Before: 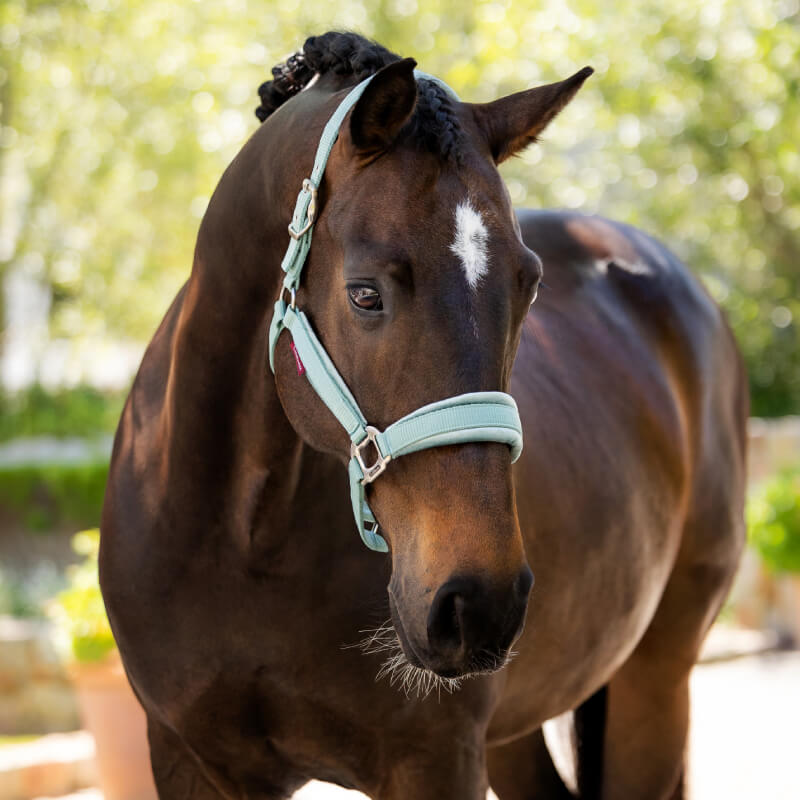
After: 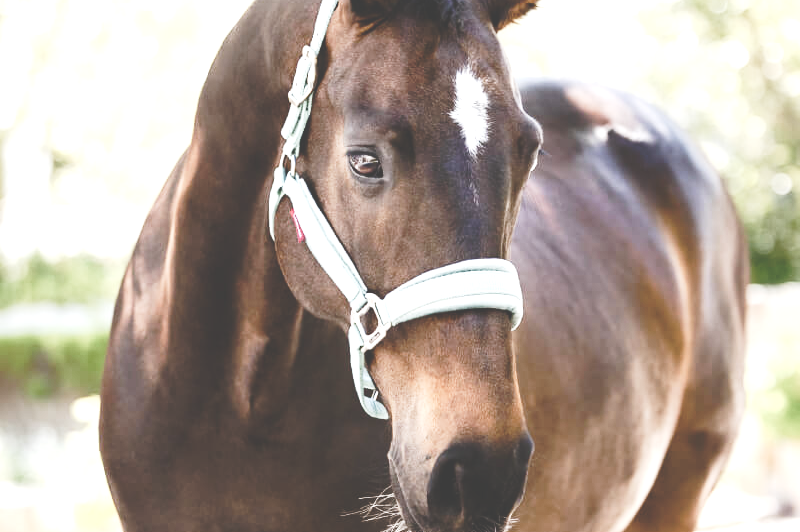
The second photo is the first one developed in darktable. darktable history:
contrast brightness saturation: contrast -0.26, saturation -0.43
exposure: exposure 1.15 EV, compensate highlight preservation false
tone equalizer: -8 EV -0.75 EV, -7 EV -0.7 EV, -6 EV -0.6 EV, -5 EV -0.4 EV, -3 EV 0.4 EV, -2 EV 0.6 EV, -1 EV 0.7 EV, +0 EV 0.75 EV, edges refinement/feathering 500, mask exposure compensation -1.57 EV, preserve details no
tone curve: curves: ch0 [(0, 0) (0.003, 0.203) (0.011, 0.203) (0.025, 0.21) (0.044, 0.22) (0.069, 0.231) (0.1, 0.243) (0.136, 0.255) (0.177, 0.277) (0.224, 0.305) (0.277, 0.346) (0.335, 0.412) (0.399, 0.492) (0.468, 0.571) (0.543, 0.658) (0.623, 0.75) (0.709, 0.837) (0.801, 0.905) (0.898, 0.955) (1, 1)], preserve colors none
white balance: red 1.004, blue 1.024
color balance rgb: perceptual saturation grading › global saturation 20%, perceptual saturation grading › highlights -50%, perceptual saturation grading › shadows 30%
crop: top 16.727%, bottom 16.727%
